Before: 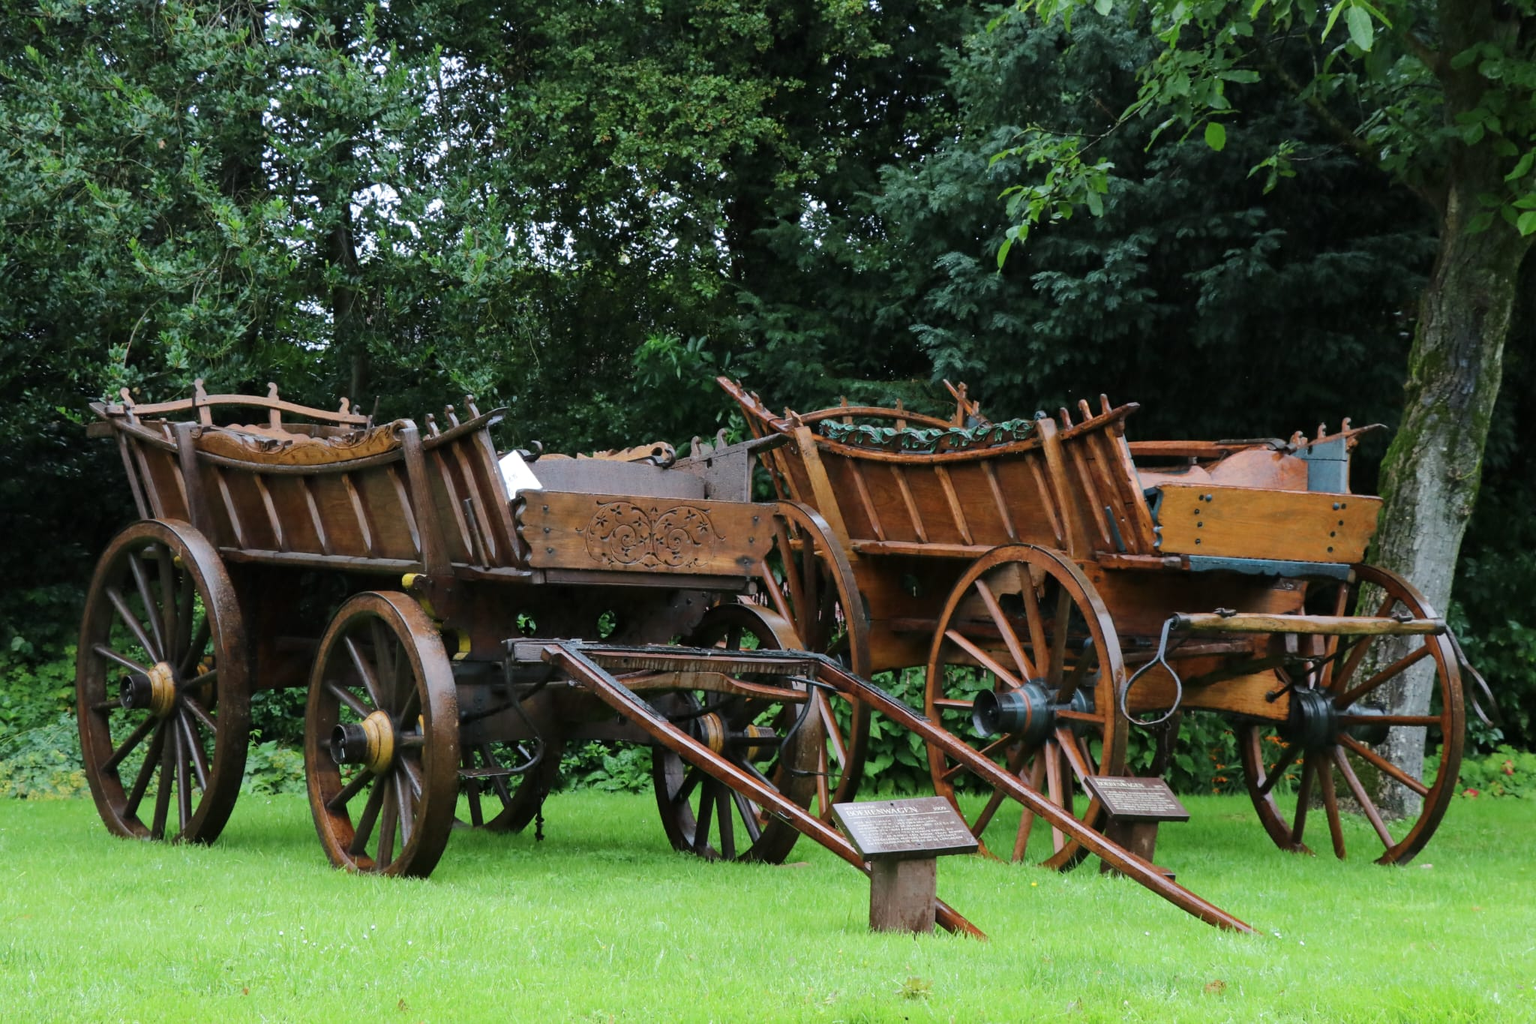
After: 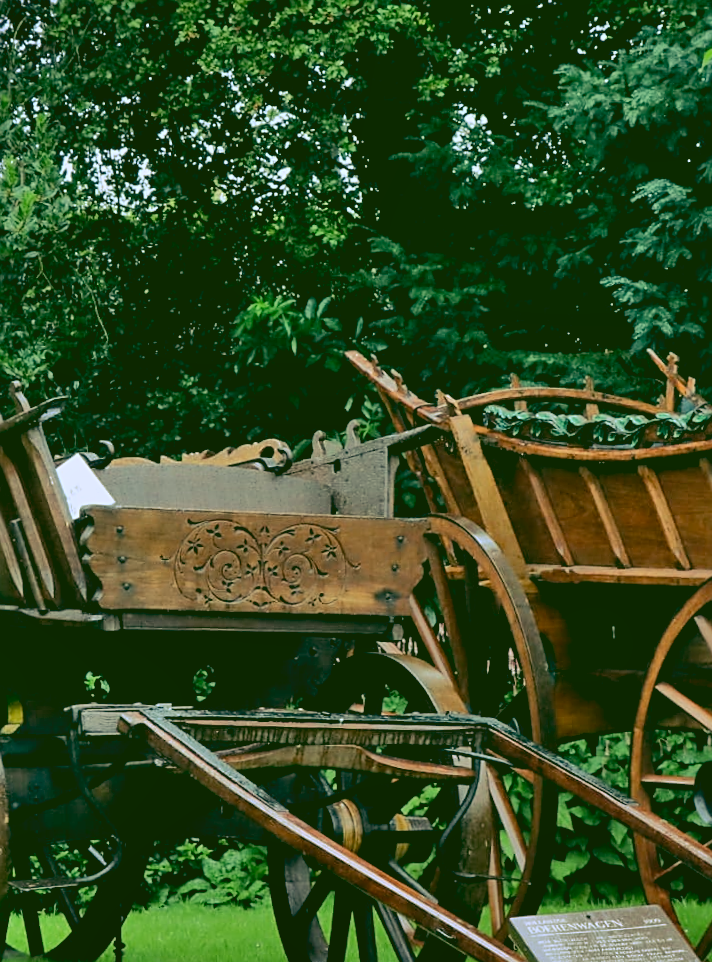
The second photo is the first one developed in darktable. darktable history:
crop and rotate: left 29.476%, top 10.214%, right 35.32%, bottom 17.333%
exposure: black level correction 0.009, exposure 0.014 EV, compensate highlight preservation false
rgb curve: curves: ch0 [(0.123, 0.061) (0.995, 0.887)]; ch1 [(0.06, 0.116) (1, 0.906)]; ch2 [(0, 0) (0.824, 0.69) (1, 1)], mode RGB, independent channels, compensate middle gray true
rotate and perspective: rotation -1°, crop left 0.011, crop right 0.989, crop top 0.025, crop bottom 0.975
sharpen: on, module defaults
shadows and highlights: low approximation 0.01, soften with gaussian
